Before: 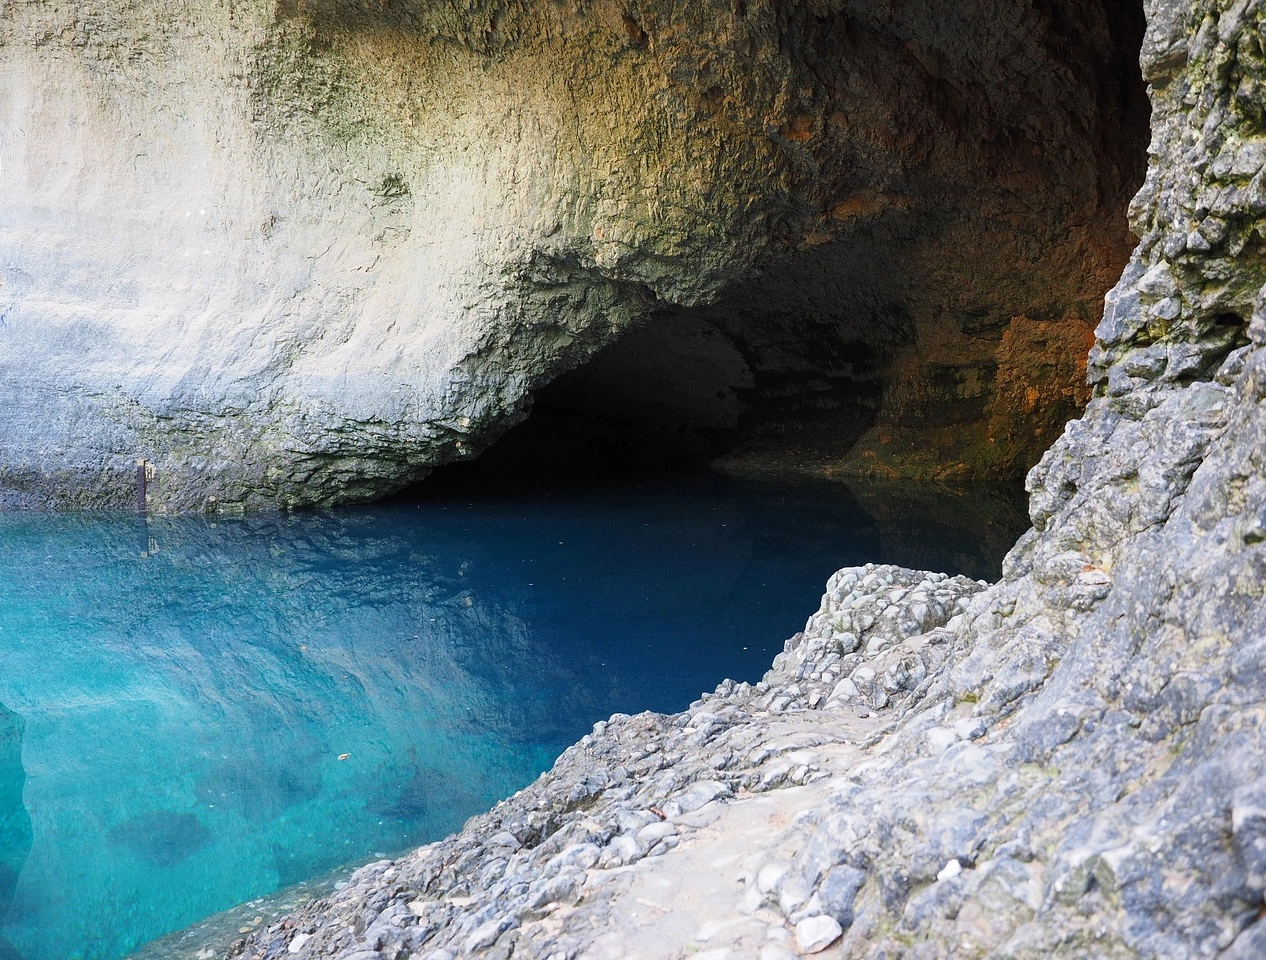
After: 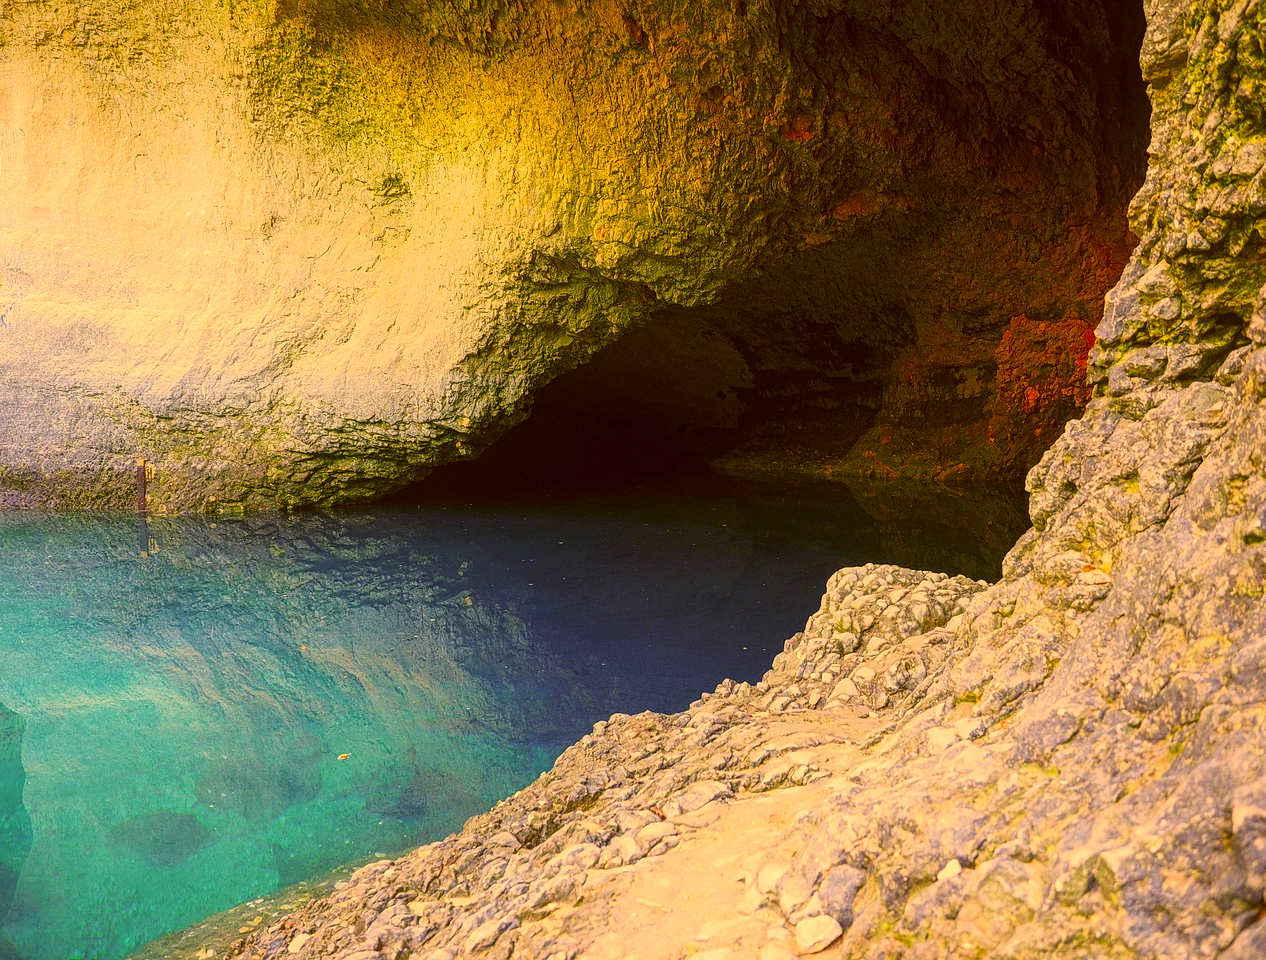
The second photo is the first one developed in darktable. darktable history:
color correction: highlights a* 11, highlights b* 30.44, shadows a* 2.66, shadows b* 16.81, saturation 1.75
contrast equalizer: octaves 7, y [[0.439, 0.44, 0.442, 0.457, 0.493, 0.498], [0.5 ×6], [0.5 ×6], [0 ×6], [0 ×6]]
local contrast: detail 130%
